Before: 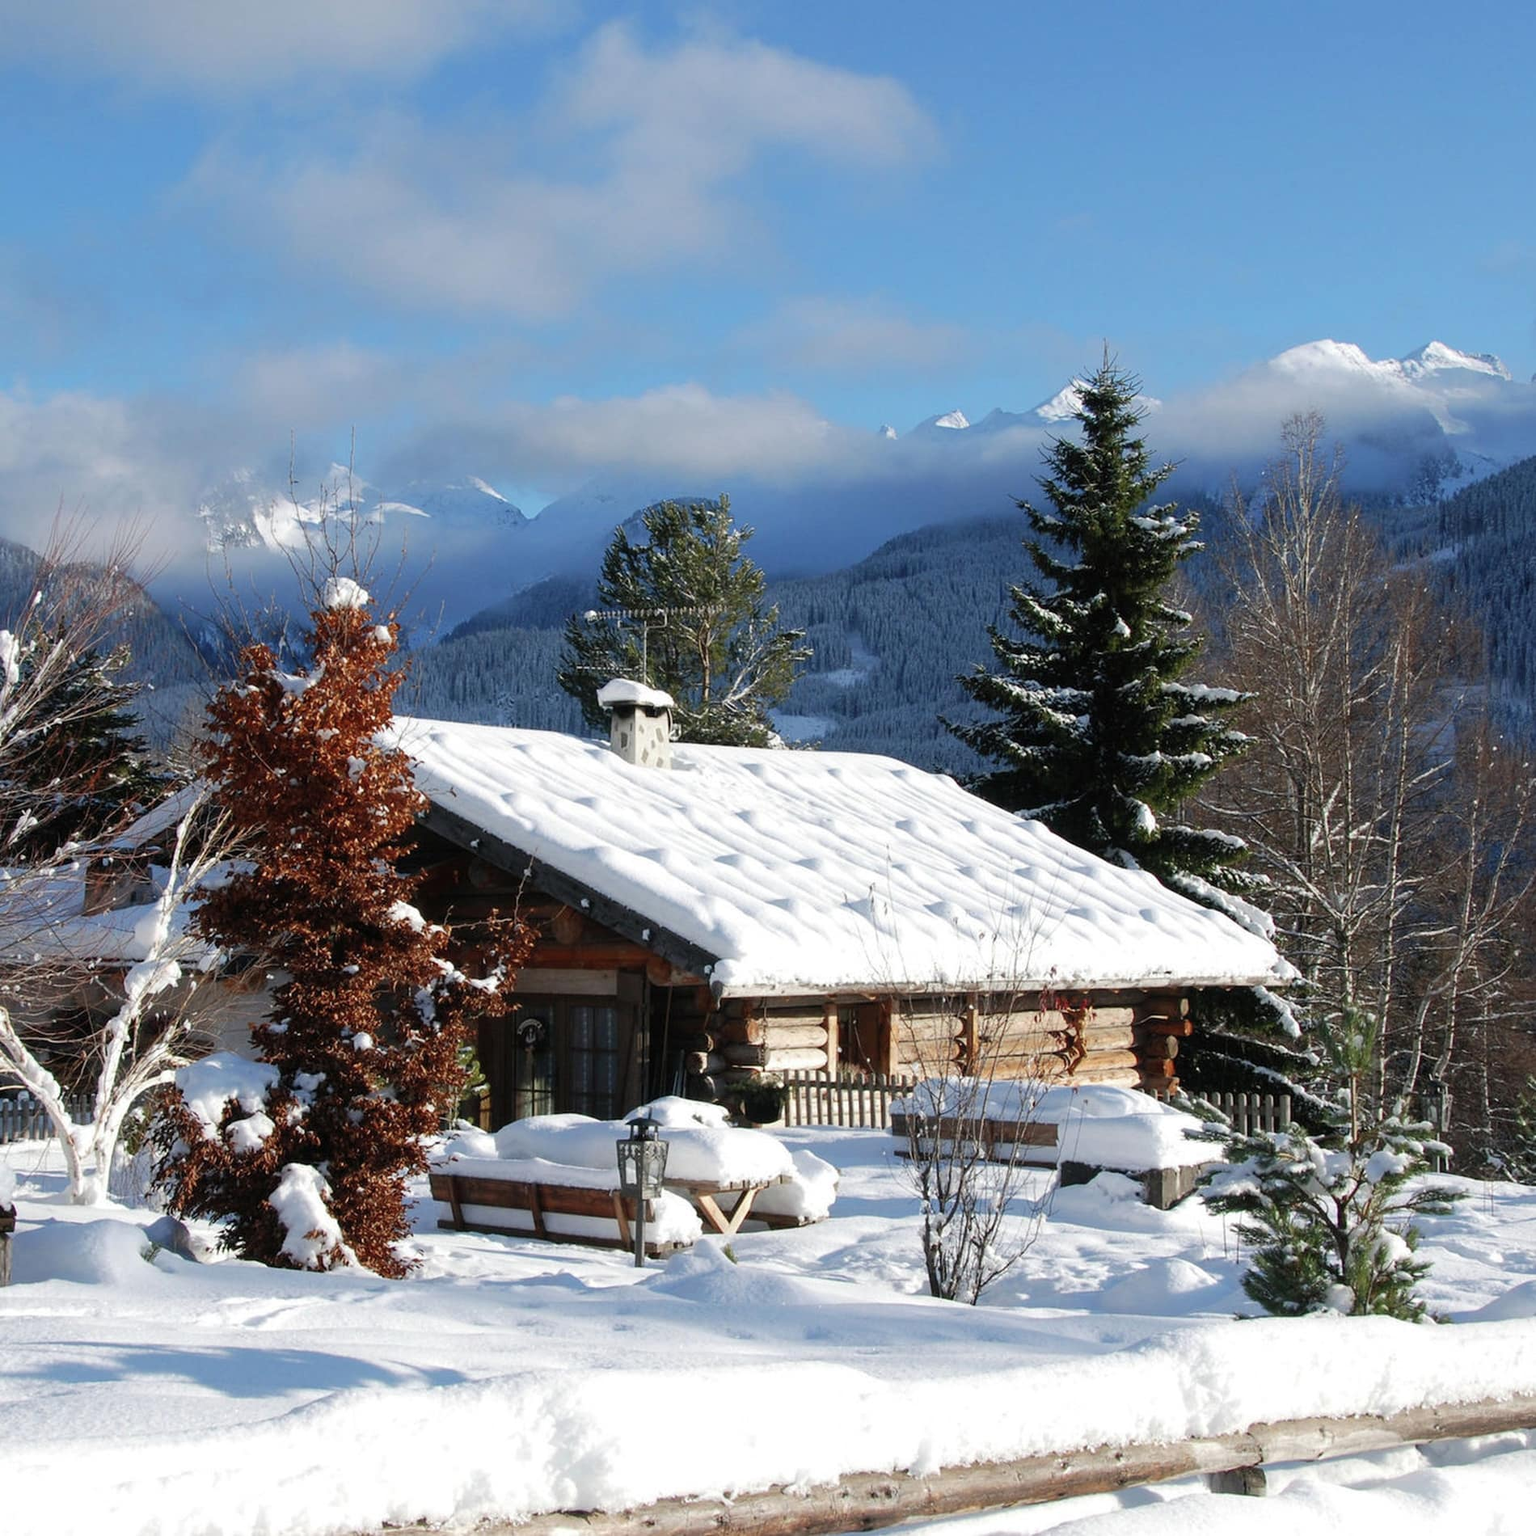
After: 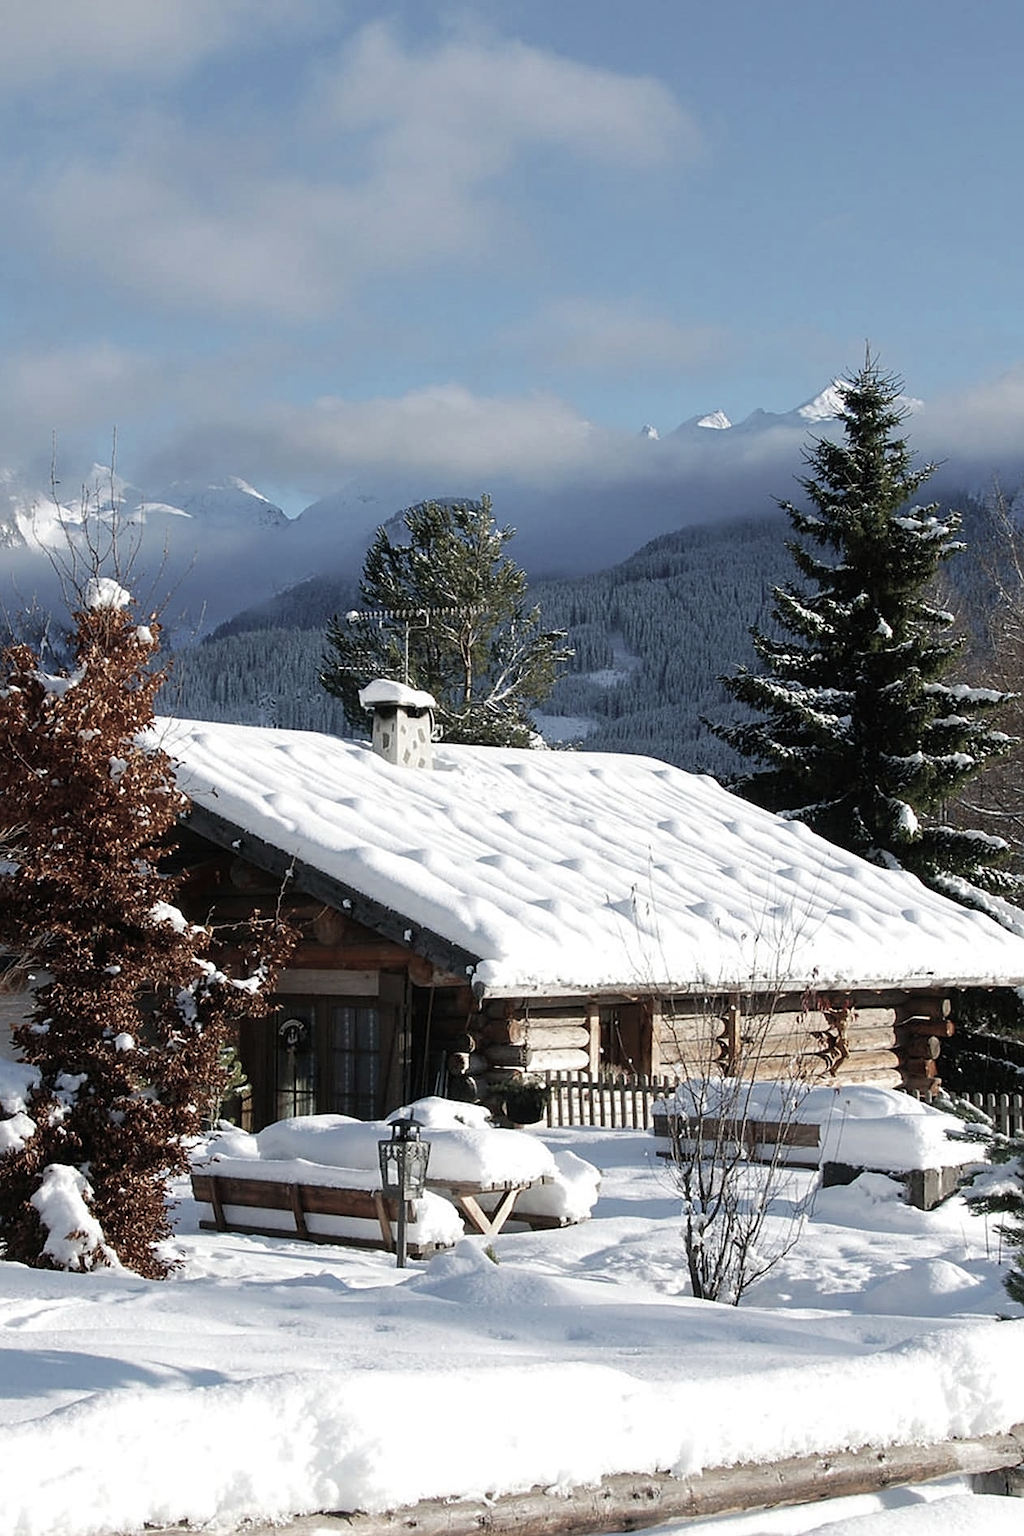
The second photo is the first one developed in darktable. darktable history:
velvia: on, module defaults
color correction: saturation 0.5
sharpen: on, module defaults
crop and rotate: left 15.546%, right 17.787%
